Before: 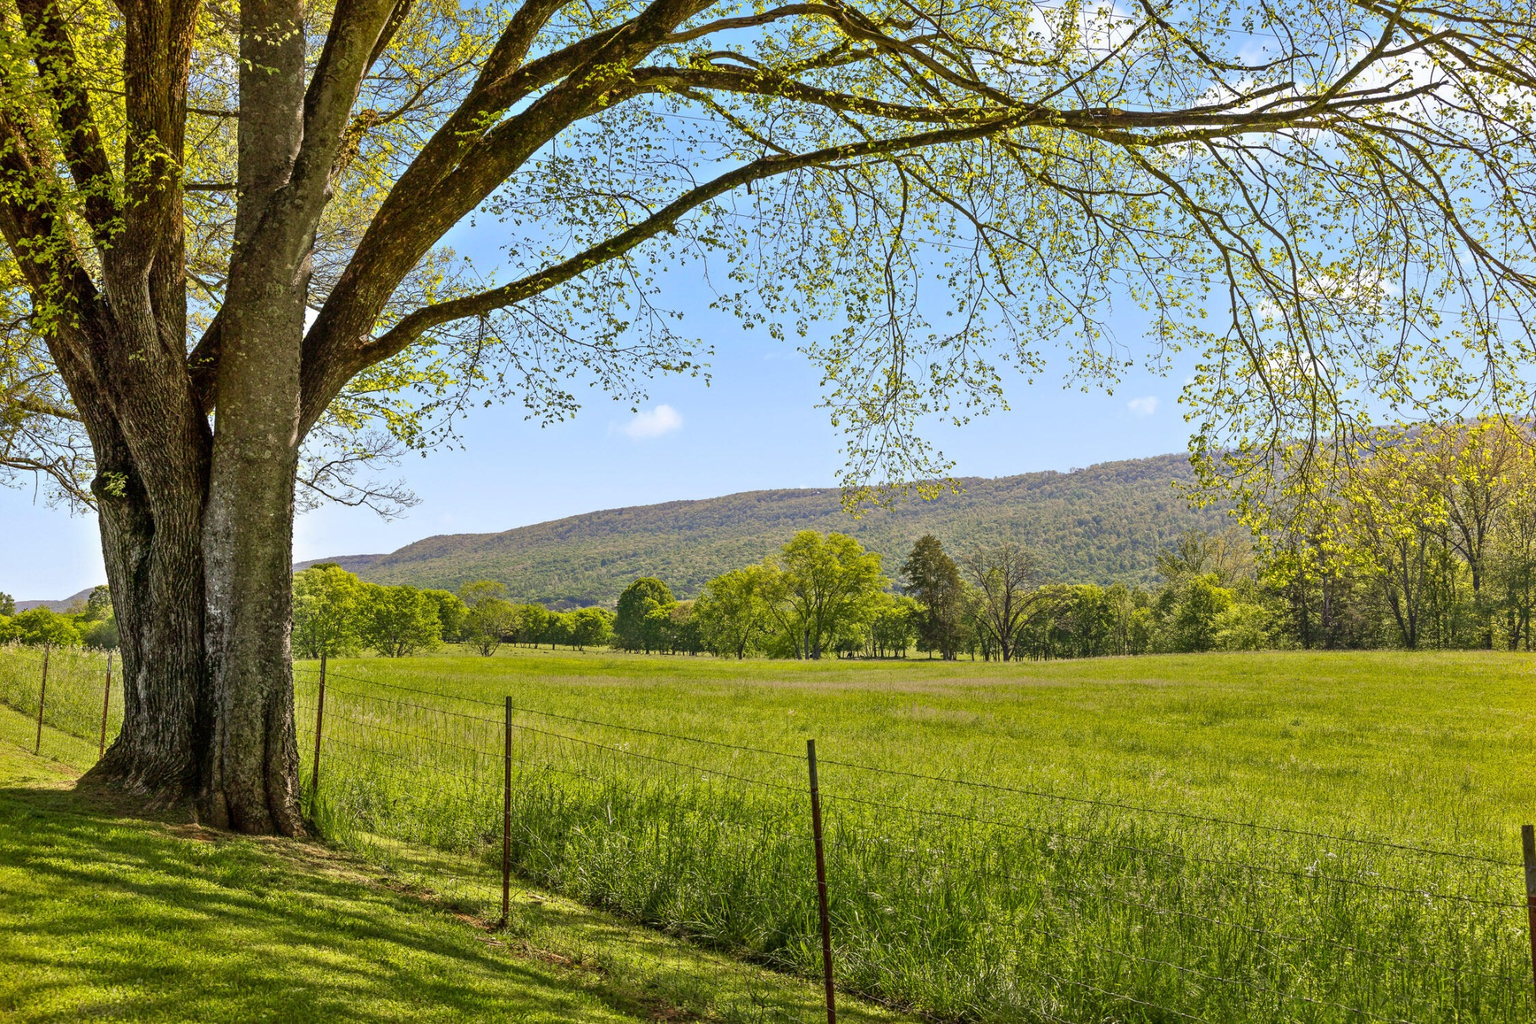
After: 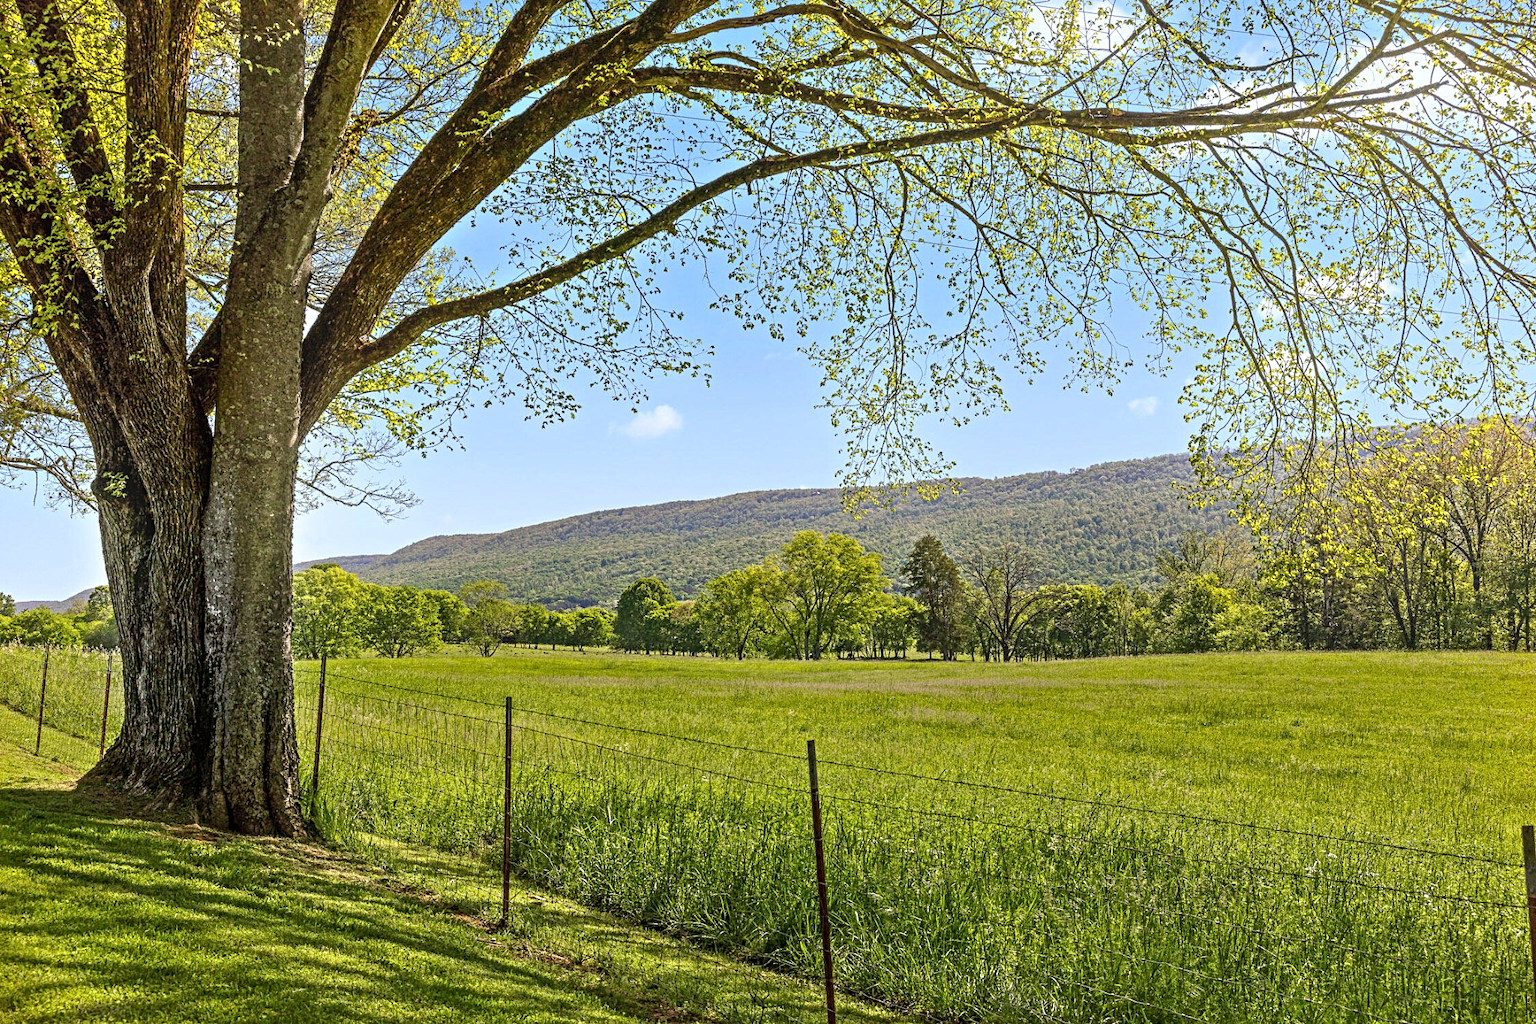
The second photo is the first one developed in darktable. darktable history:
bloom: size 15%, threshold 97%, strength 7%
contrast equalizer: y [[0.5, 0.5, 0.5, 0.539, 0.64, 0.611], [0.5 ×6], [0.5 ×6], [0 ×6], [0 ×6]]
white balance: red 0.982, blue 1.018
